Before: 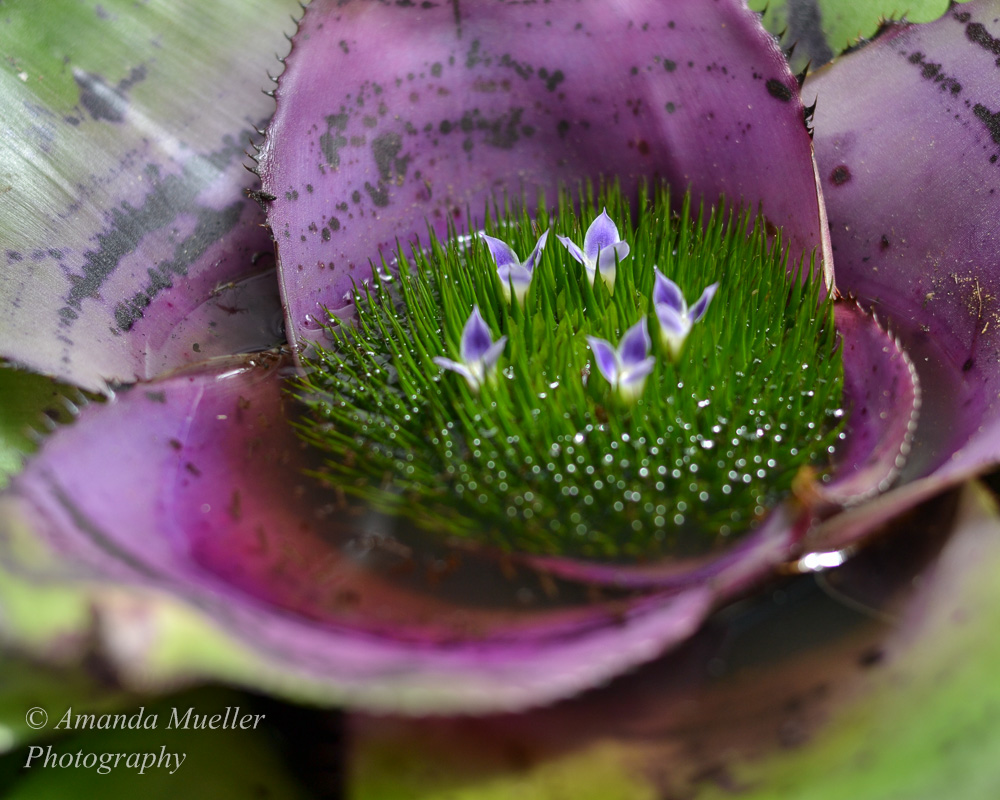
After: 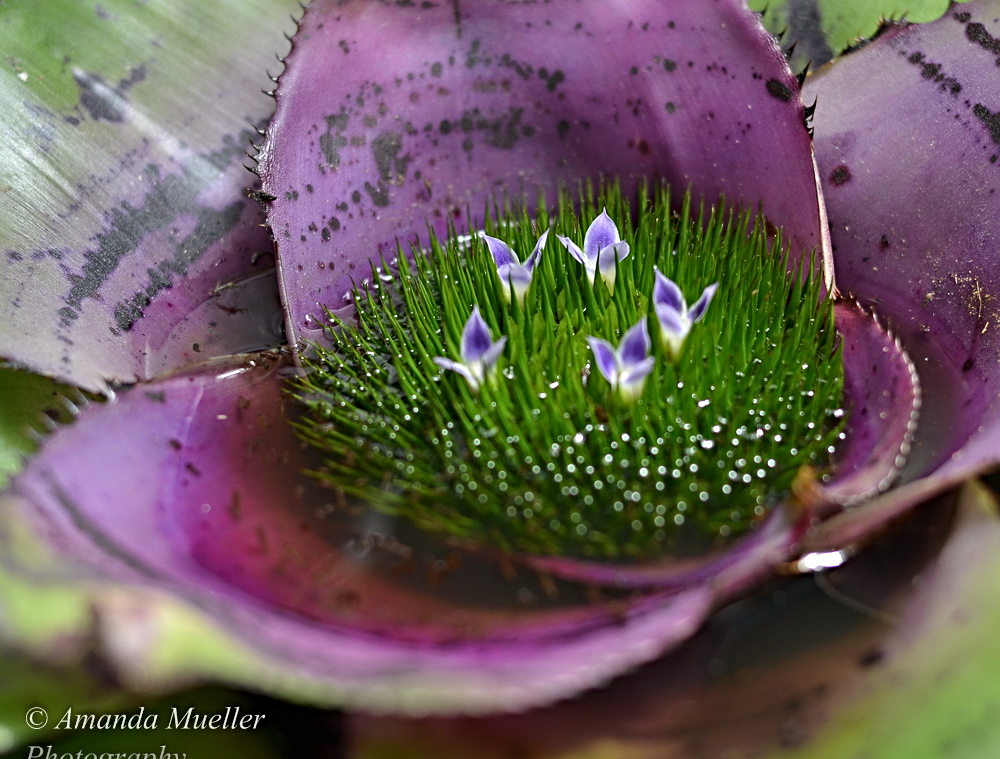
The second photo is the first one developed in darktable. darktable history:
sharpen: radius 4.883
crop and rotate: top 0%, bottom 5.097%
